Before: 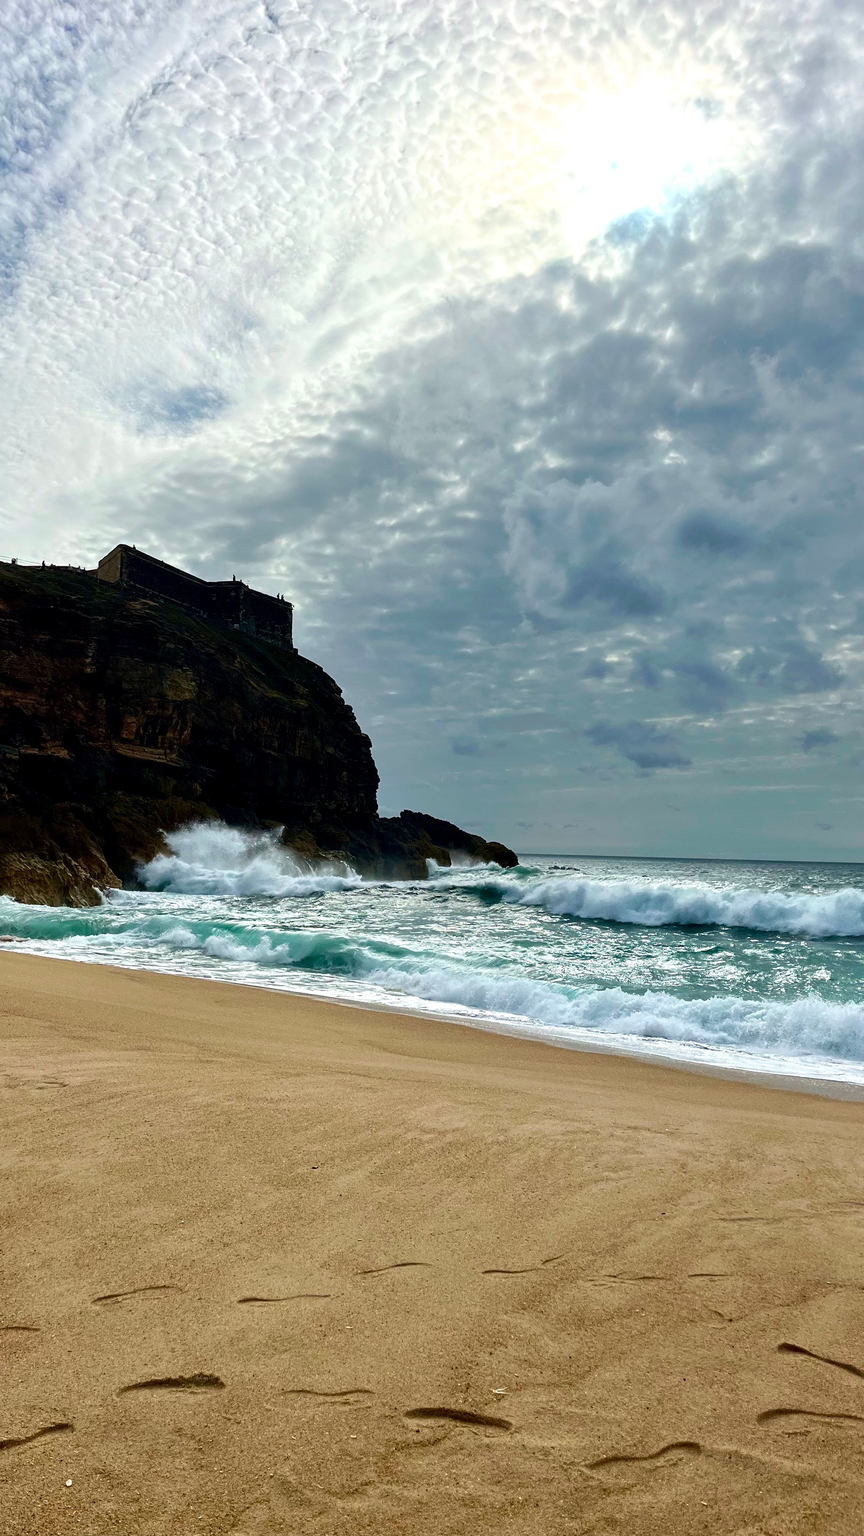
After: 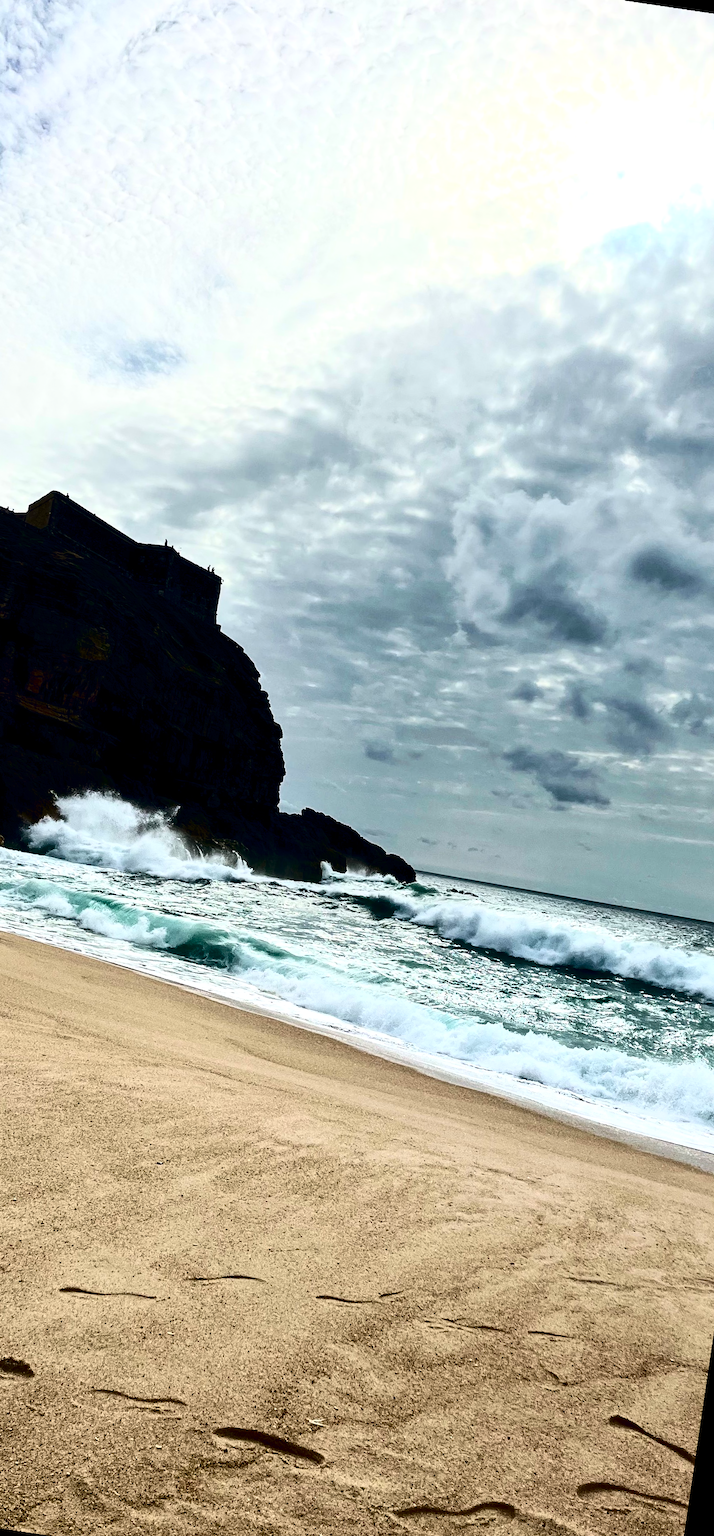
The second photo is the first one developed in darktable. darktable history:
crop and rotate: angle -3.27°, left 14.277%, top 0.028%, right 10.766%, bottom 0.028%
rotate and perspective: rotation 5.12°, automatic cropping off
contrast brightness saturation: contrast 0.5, saturation -0.1
color balance rgb: shadows lift › chroma 3.88%, shadows lift › hue 88.52°, power › hue 214.65°, global offset › chroma 0.1%, global offset › hue 252.4°, contrast 4.45%
vignetting: fall-off start 116.67%, fall-off radius 59.26%, brightness -0.31, saturation -0.056
